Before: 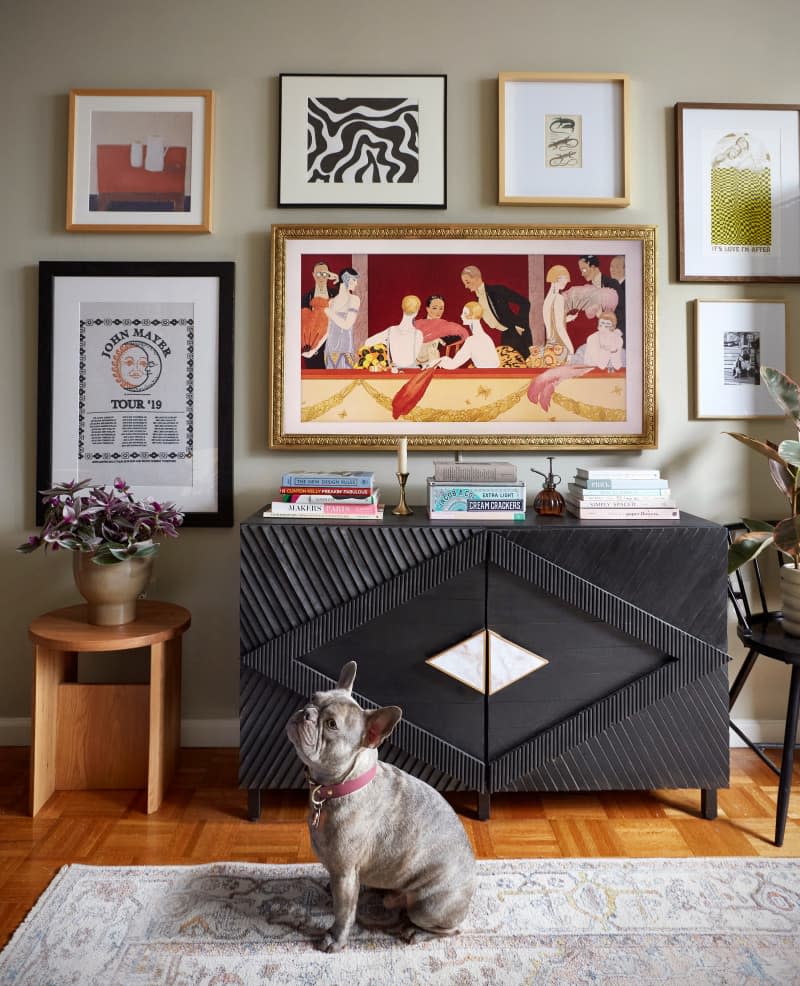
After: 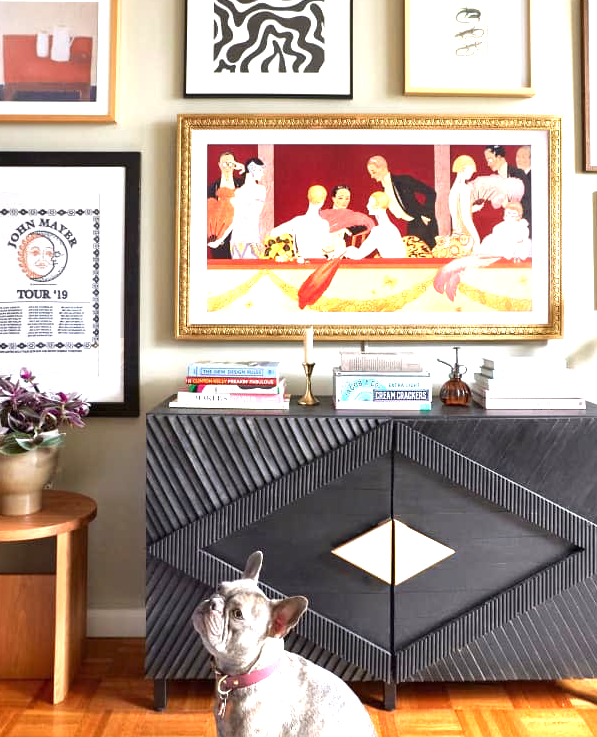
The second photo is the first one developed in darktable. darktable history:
exposure: black level correction 0, exposure 1.45 EV, compensate exposure bias true, compensate highlight preservation false
crop and rotate: left 11.831%, top 11.346%, right 13.429%, bottom 13.899%
